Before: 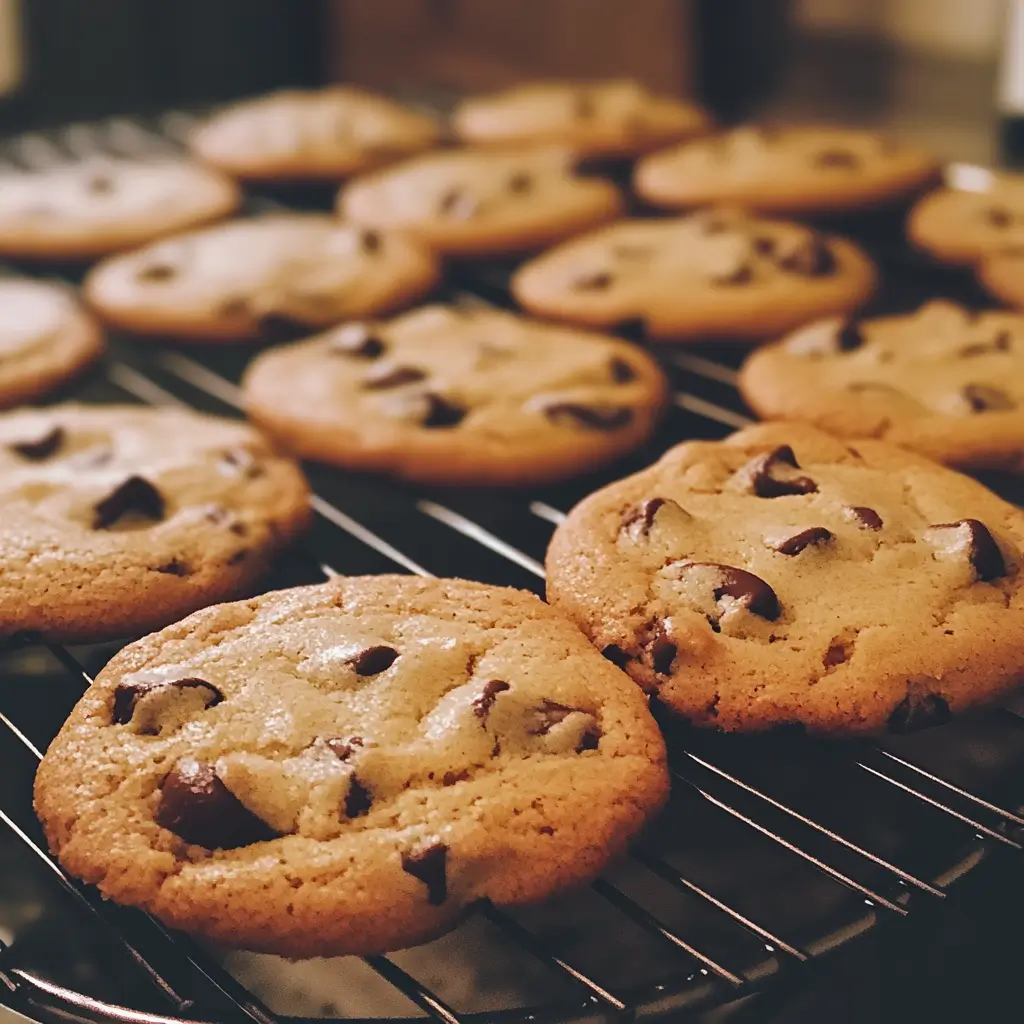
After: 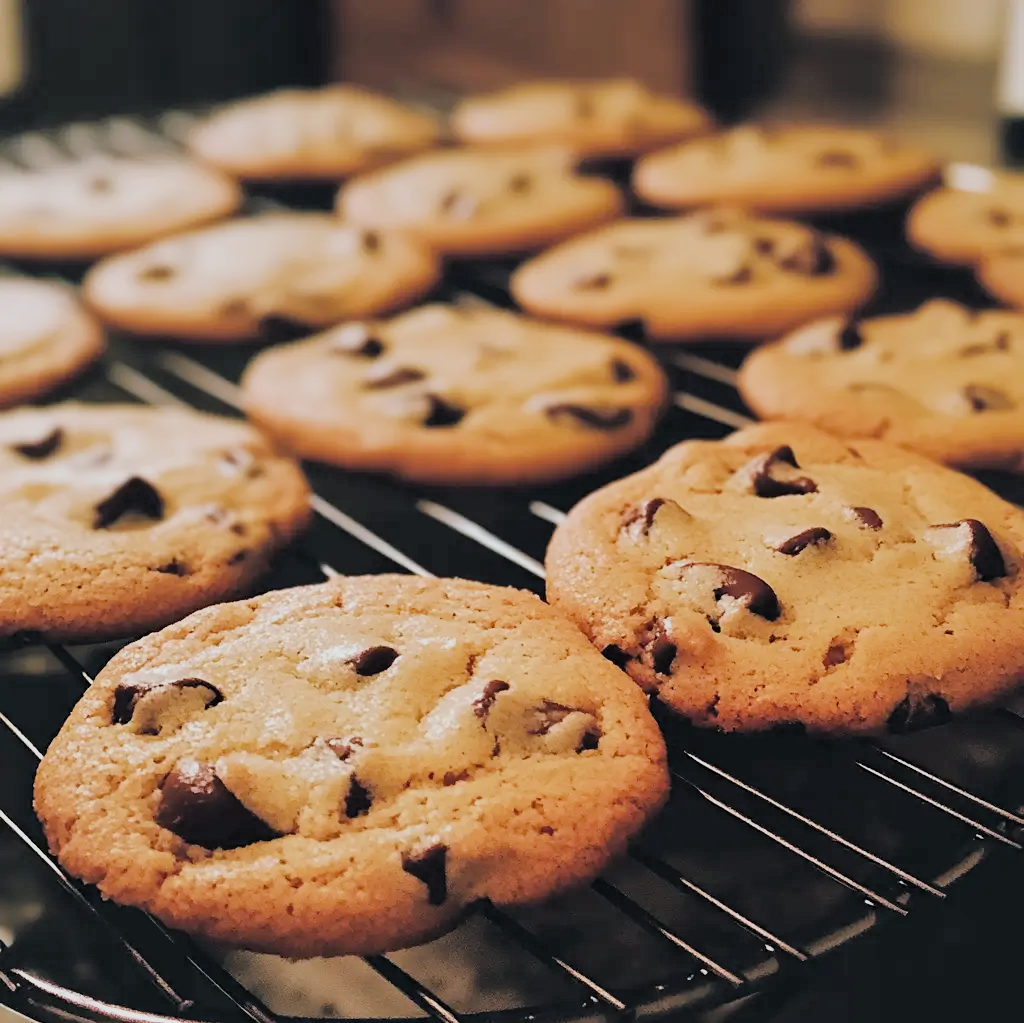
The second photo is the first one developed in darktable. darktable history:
exposure: exposure 0.559 EV, compensate highlight preservation false
white balance: red 0.978, blue 0.999
filmic rgb: black relative exposure -4.38 EV, white relative exposure 4.56 EV, hardness 2.37, contrast 1.05
crop: bottom 0.071%
